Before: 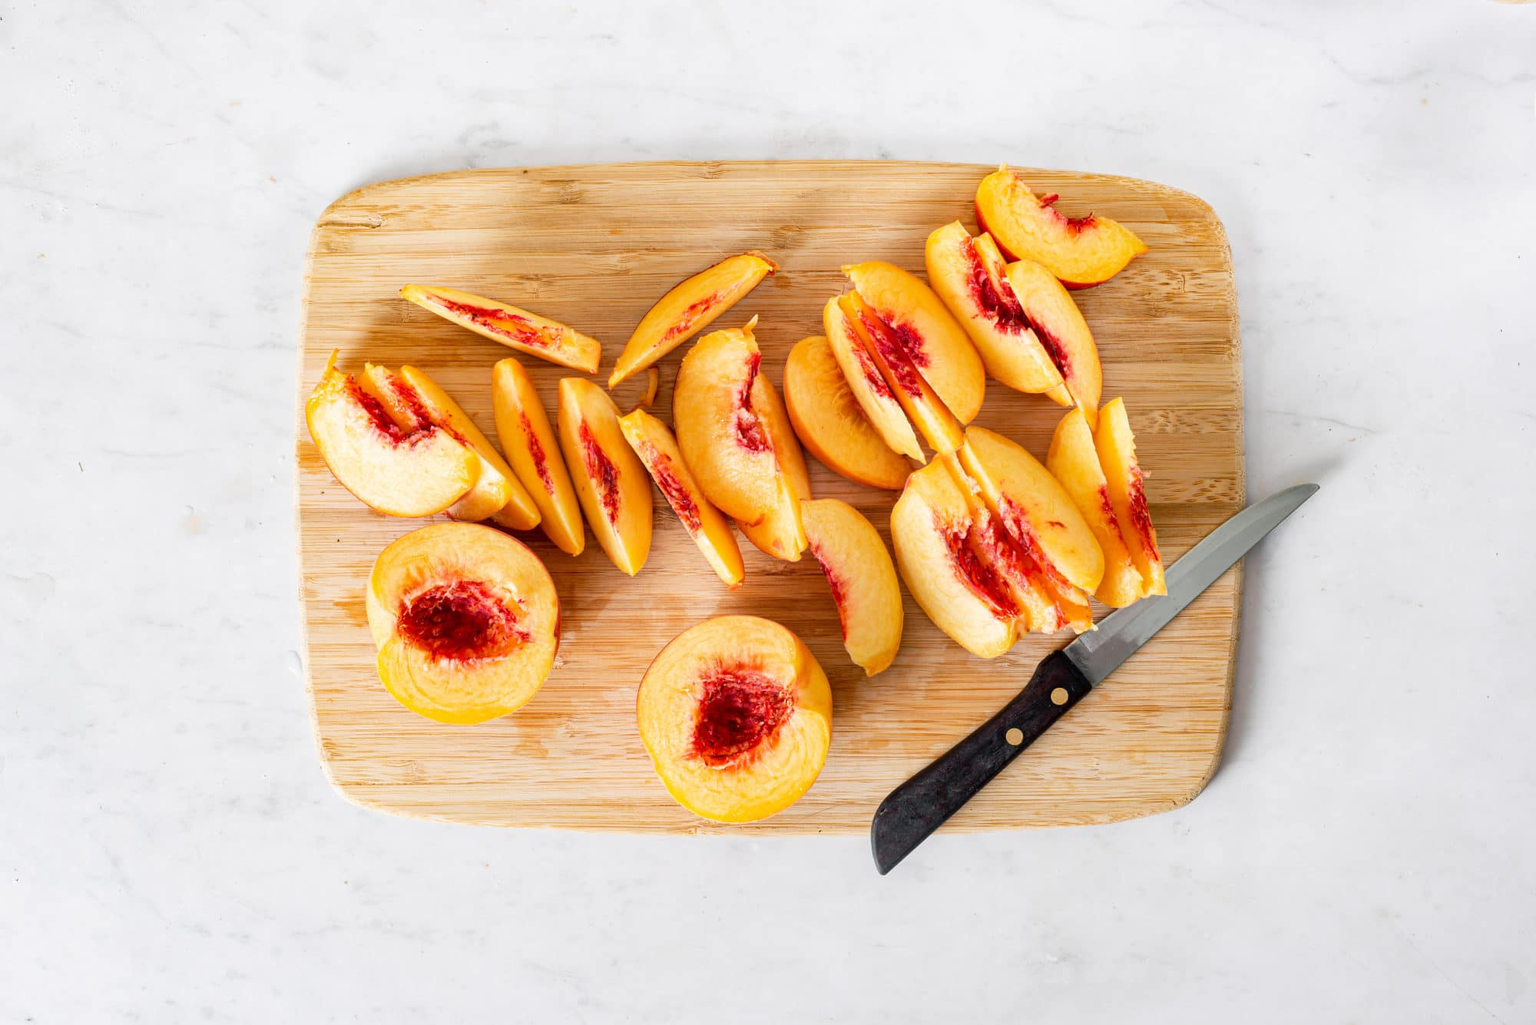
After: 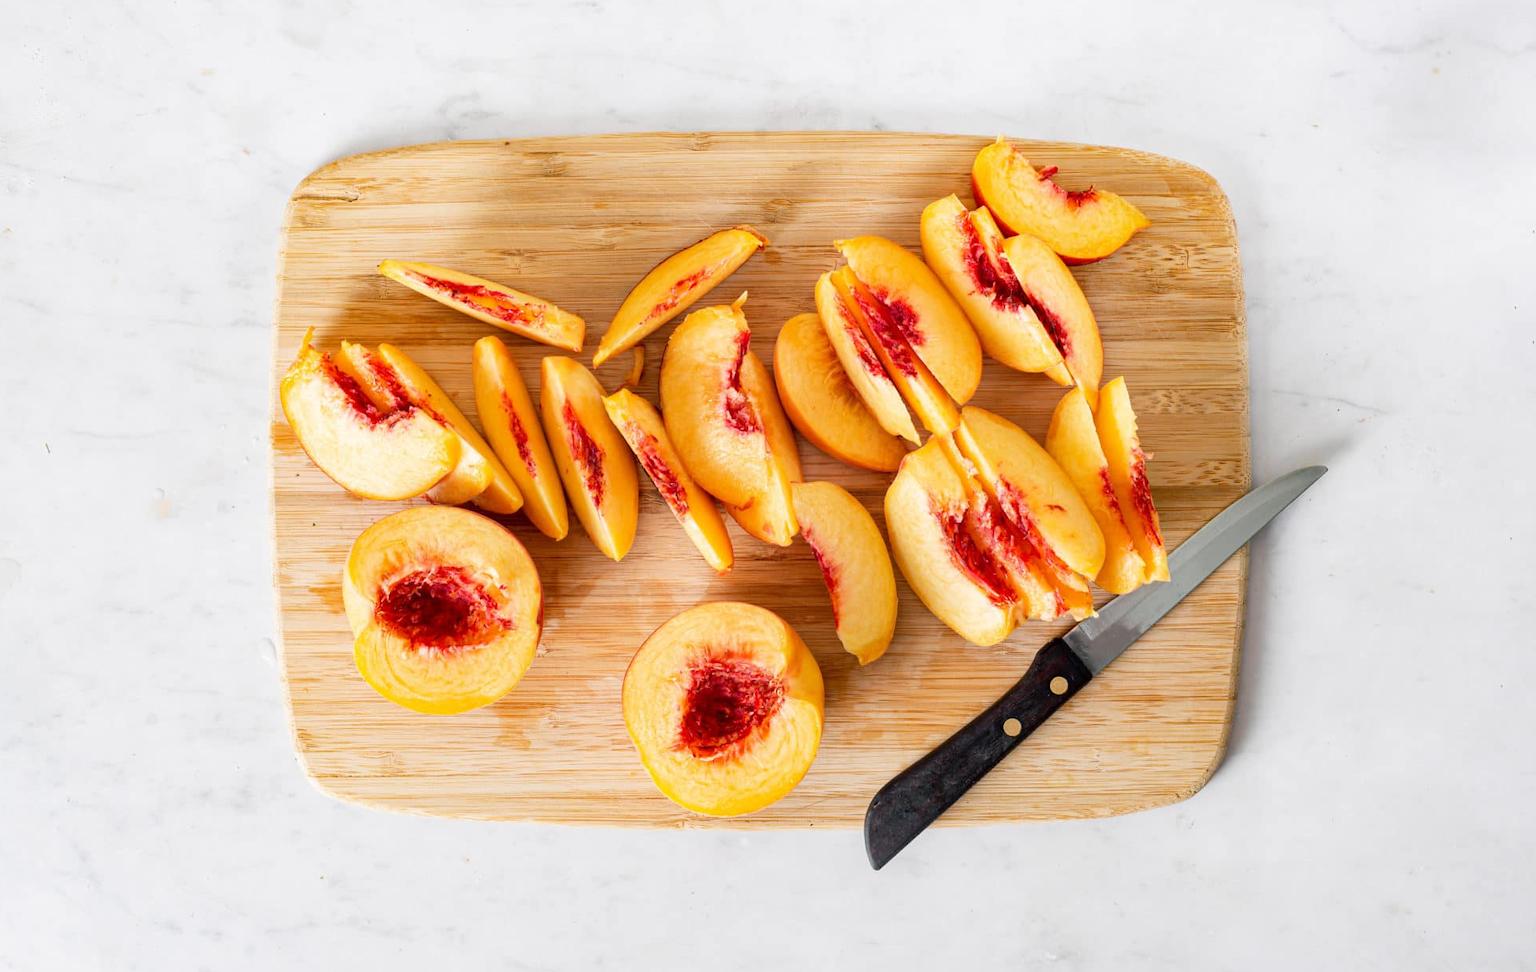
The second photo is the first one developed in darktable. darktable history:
crop: left 2.291%, top 3.222%, right 0.903%, bottom 4.905%
